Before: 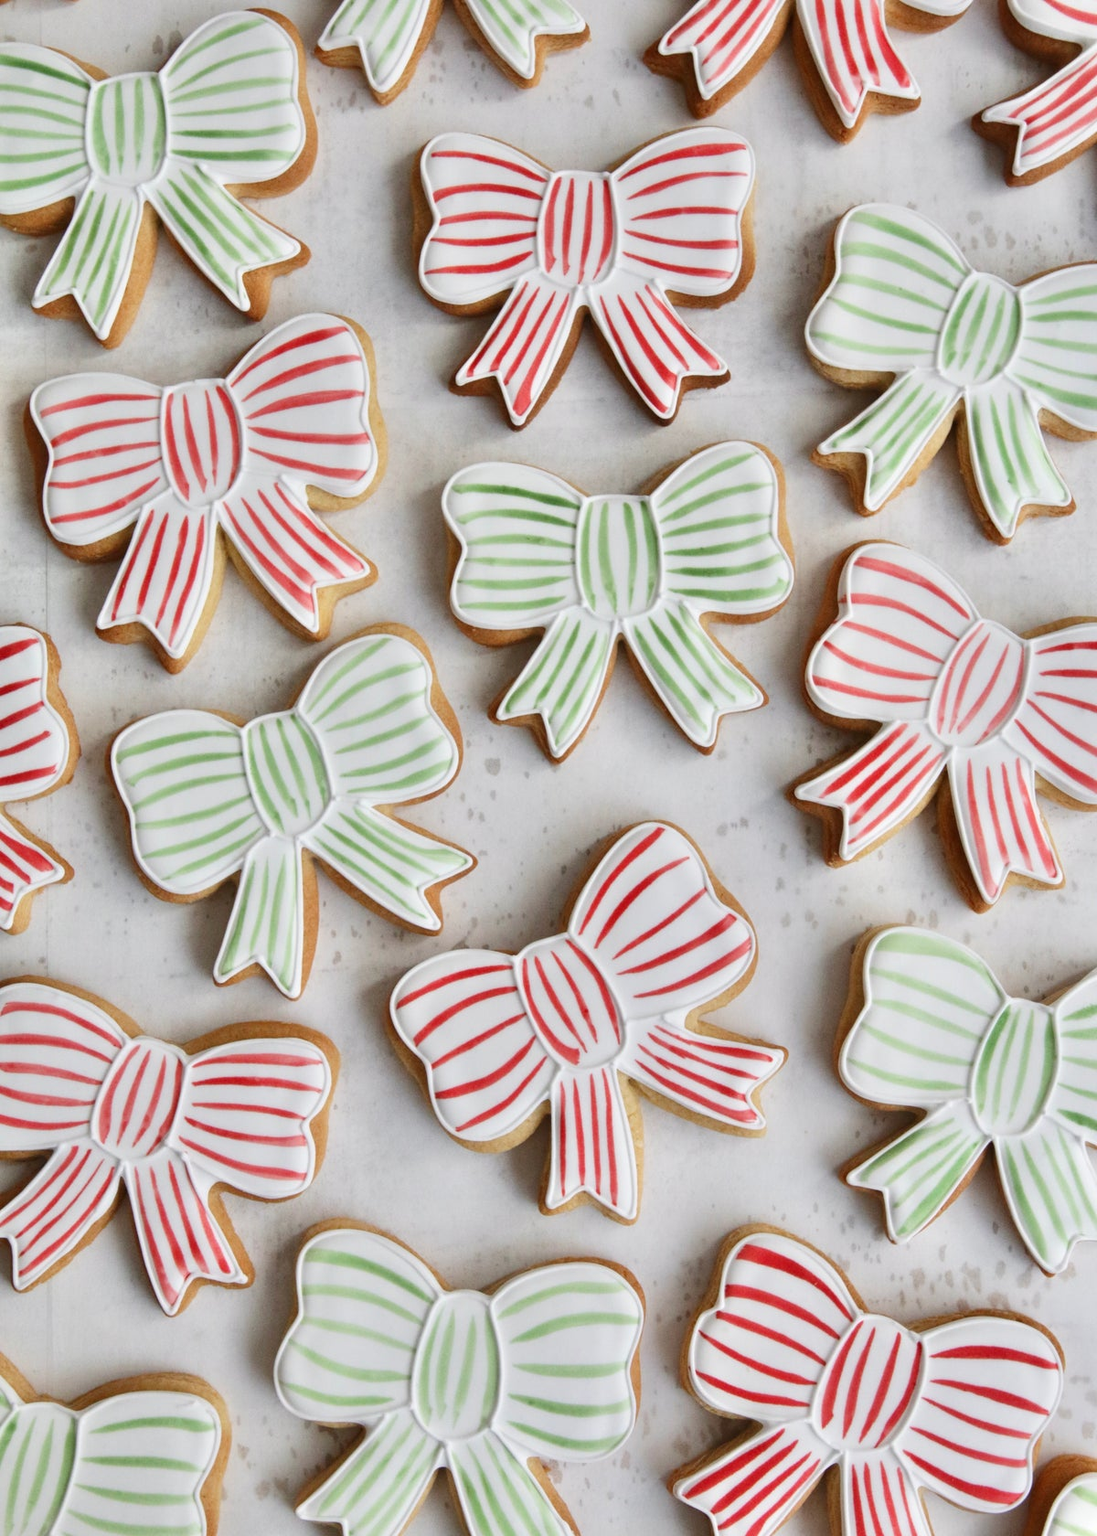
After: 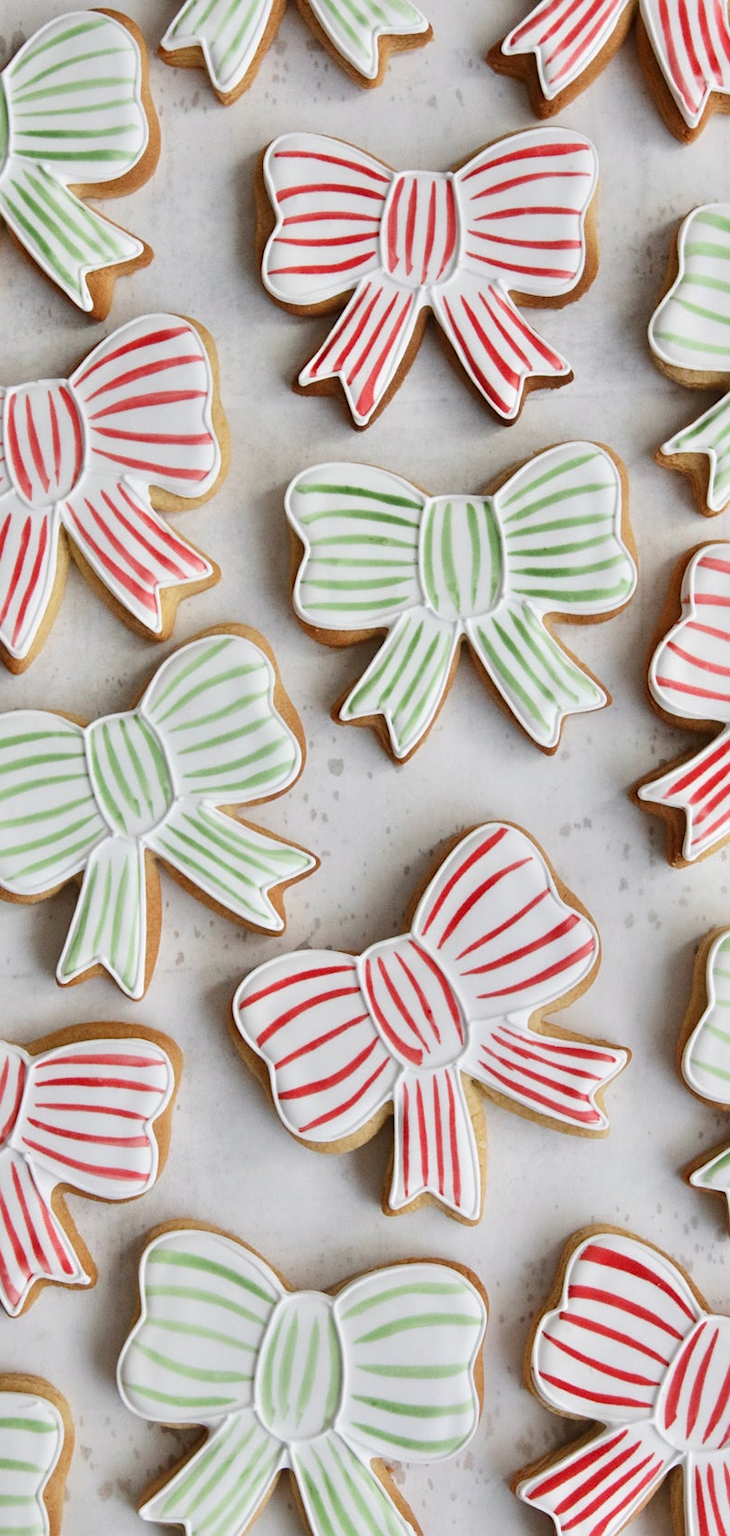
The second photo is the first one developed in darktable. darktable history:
crop and rotate: left 14.385%, right 18.948%
sharpen: amount 0.2
